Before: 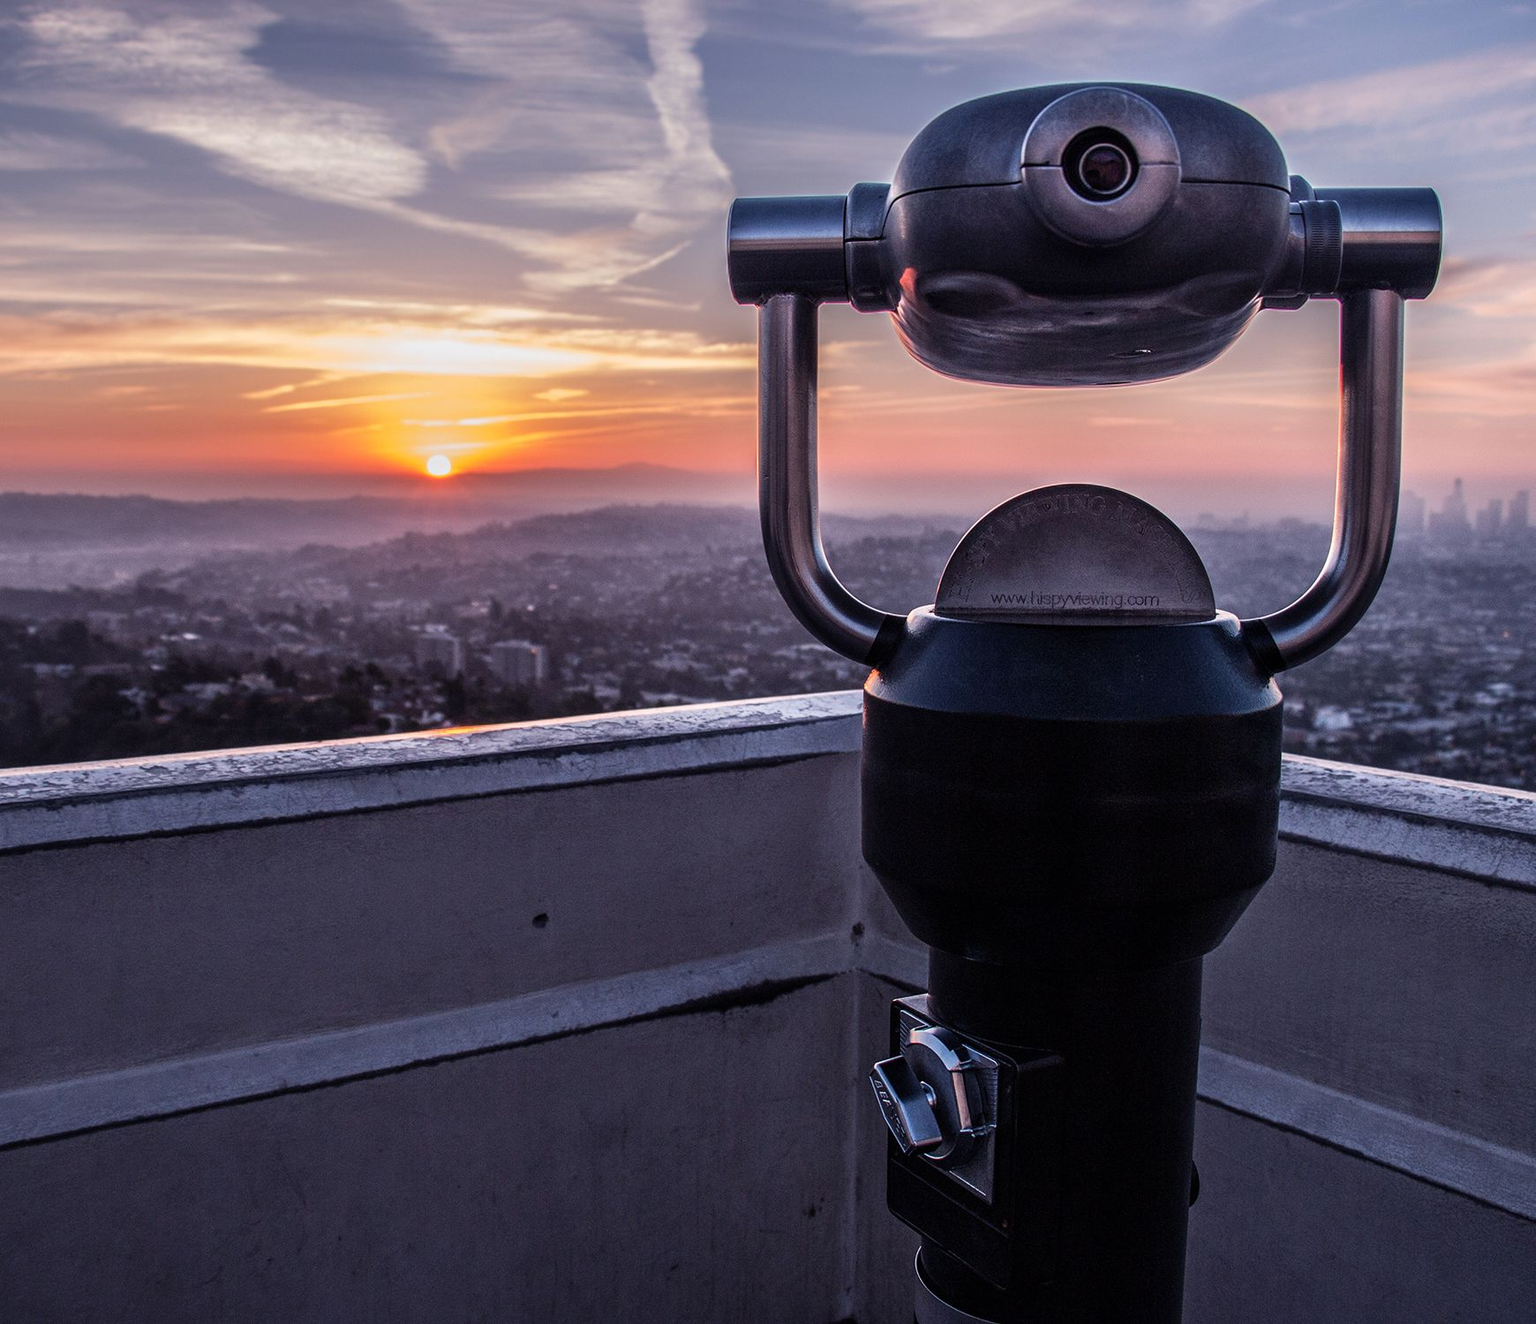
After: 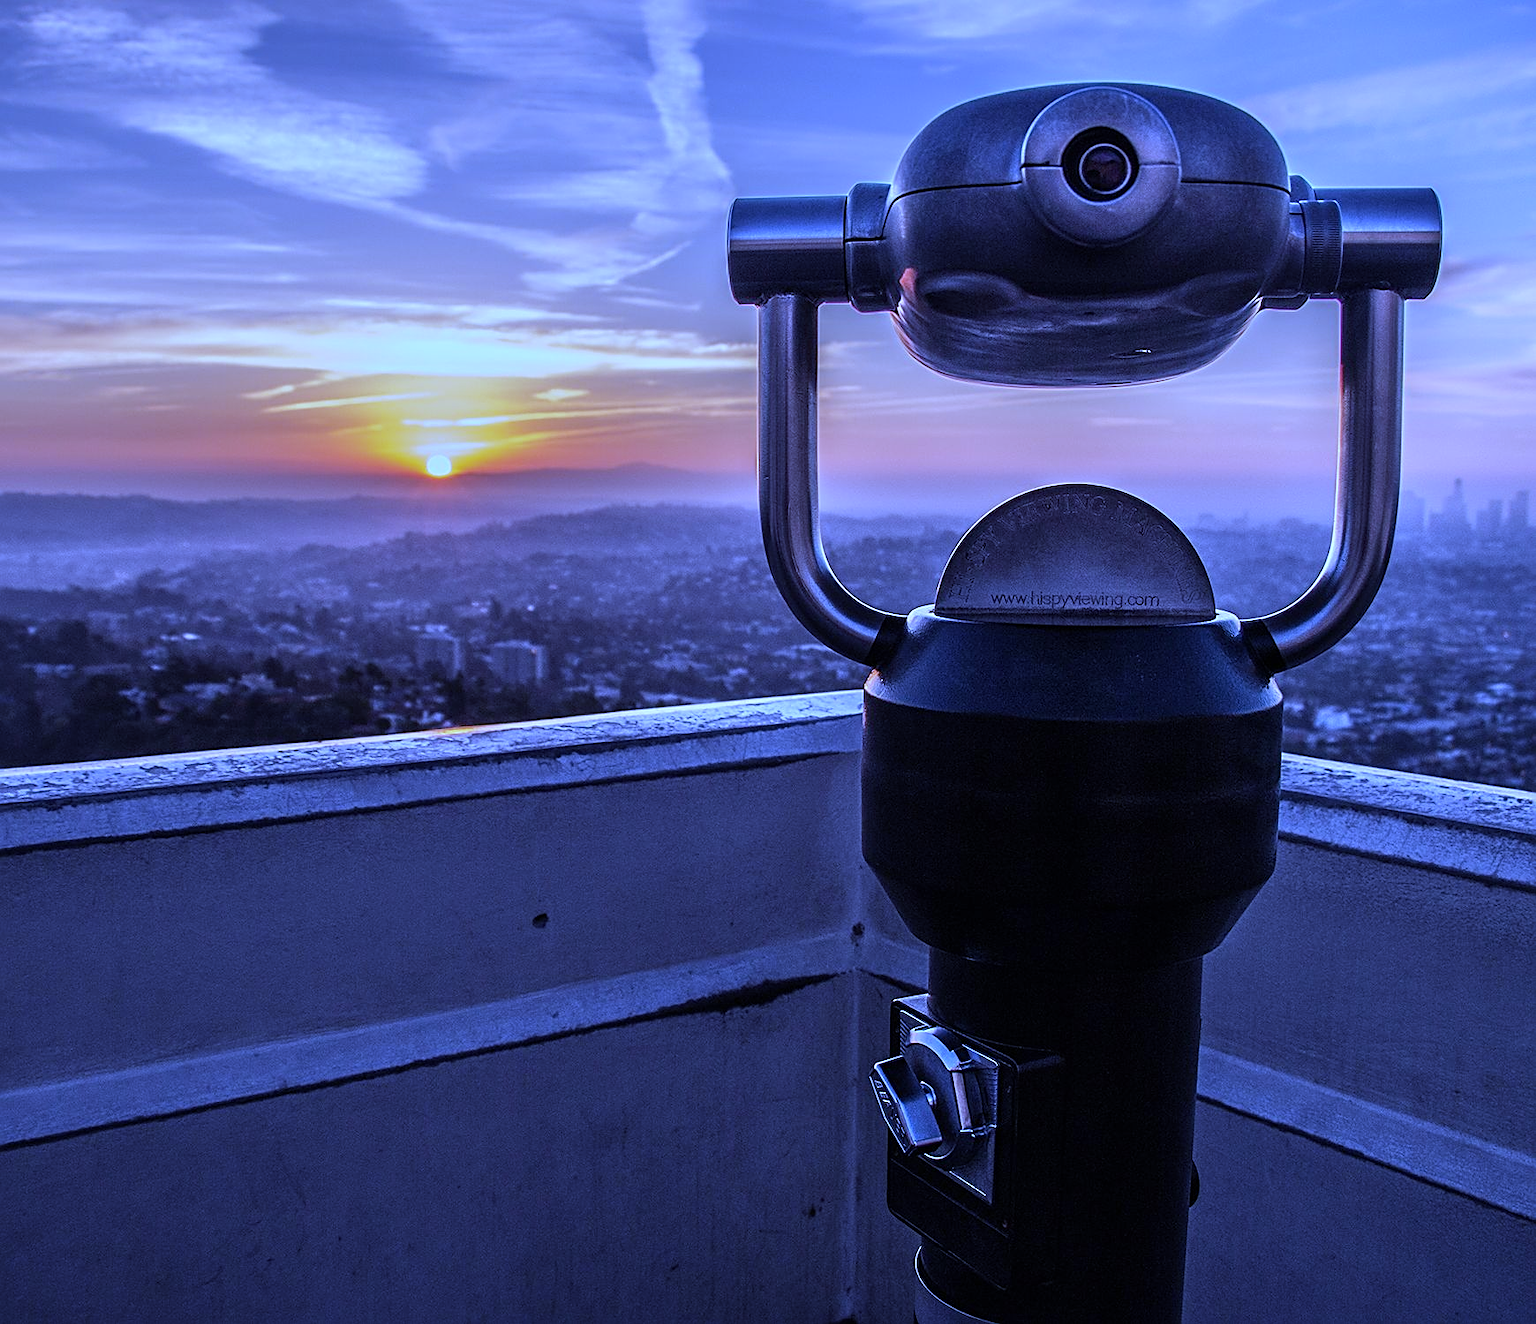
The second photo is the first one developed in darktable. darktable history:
white balance: red 0.766, blue 1.537
sharpen: on, module defaults
